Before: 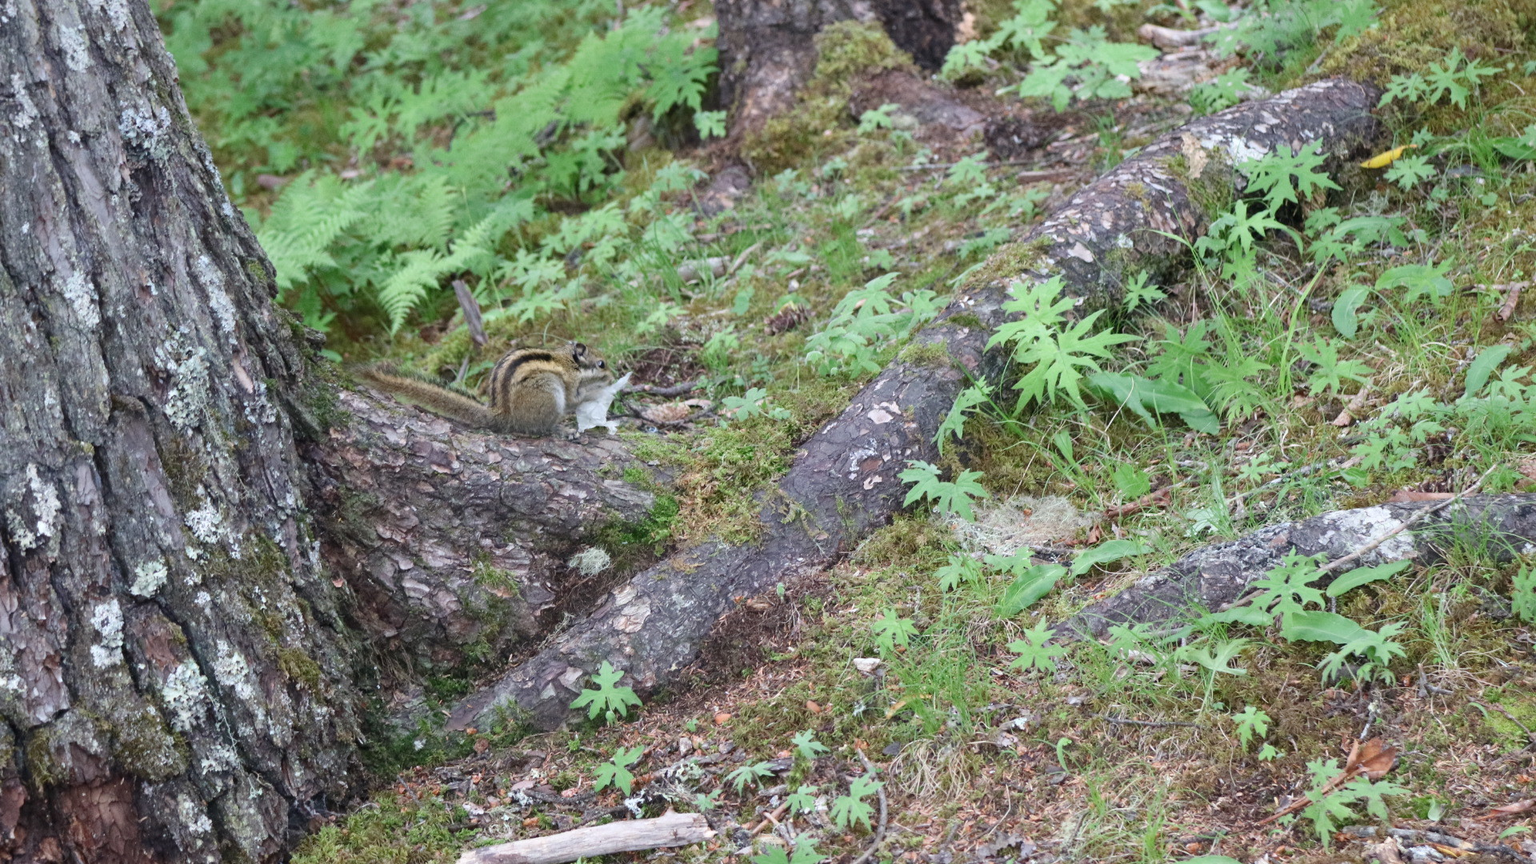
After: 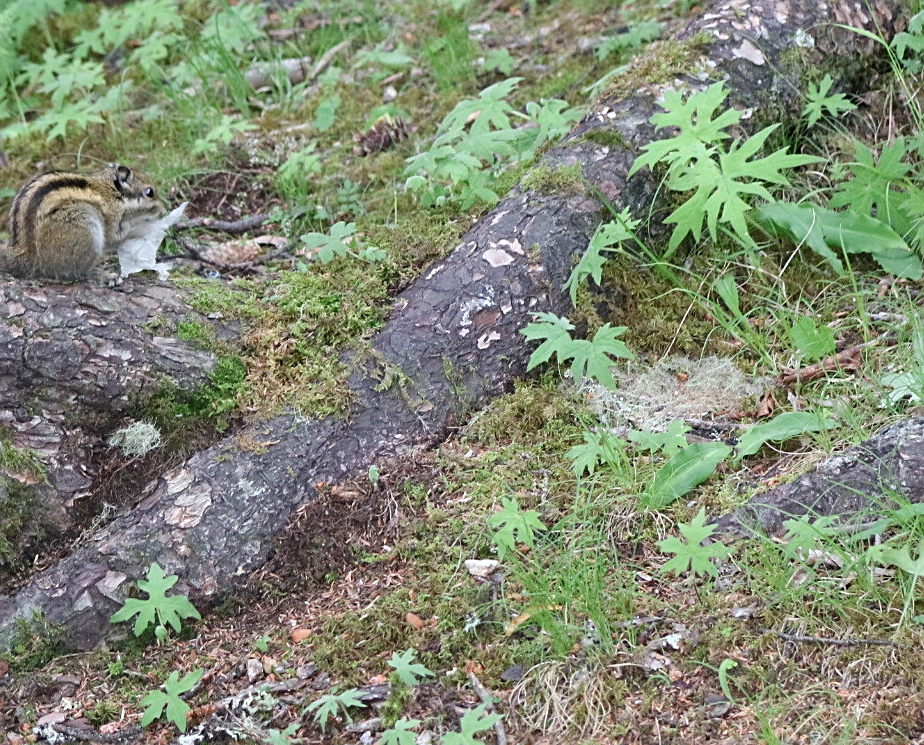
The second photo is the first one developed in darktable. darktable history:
crop: left 31.388%, top 24.417%, right 20.461%, bottom 6.552%
sharpen: amount 0.499
